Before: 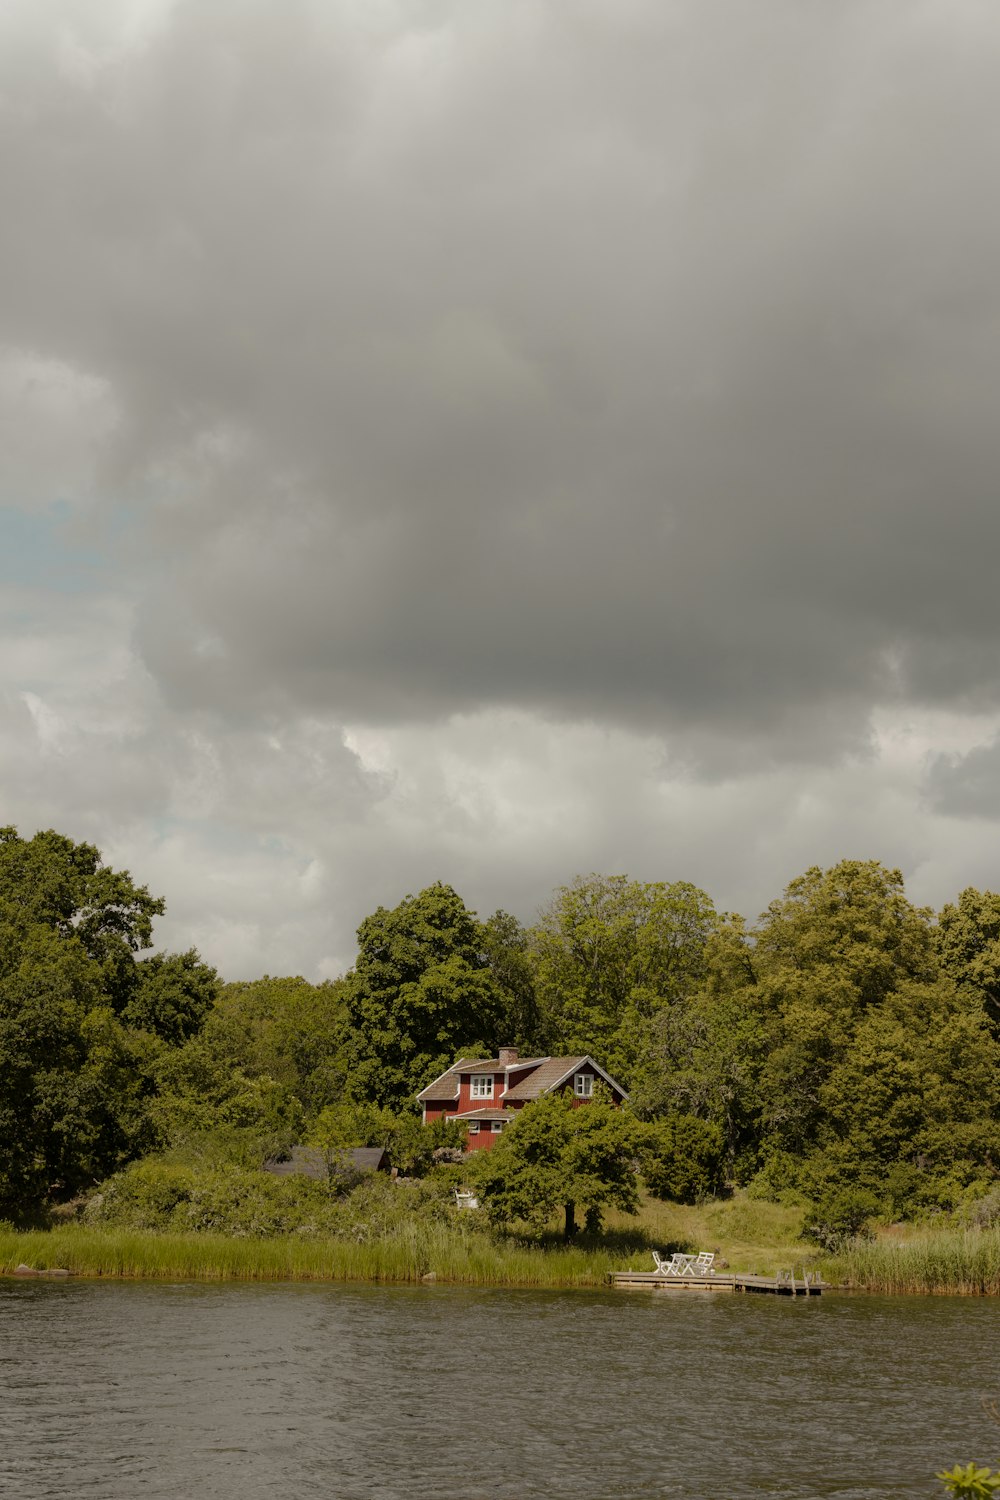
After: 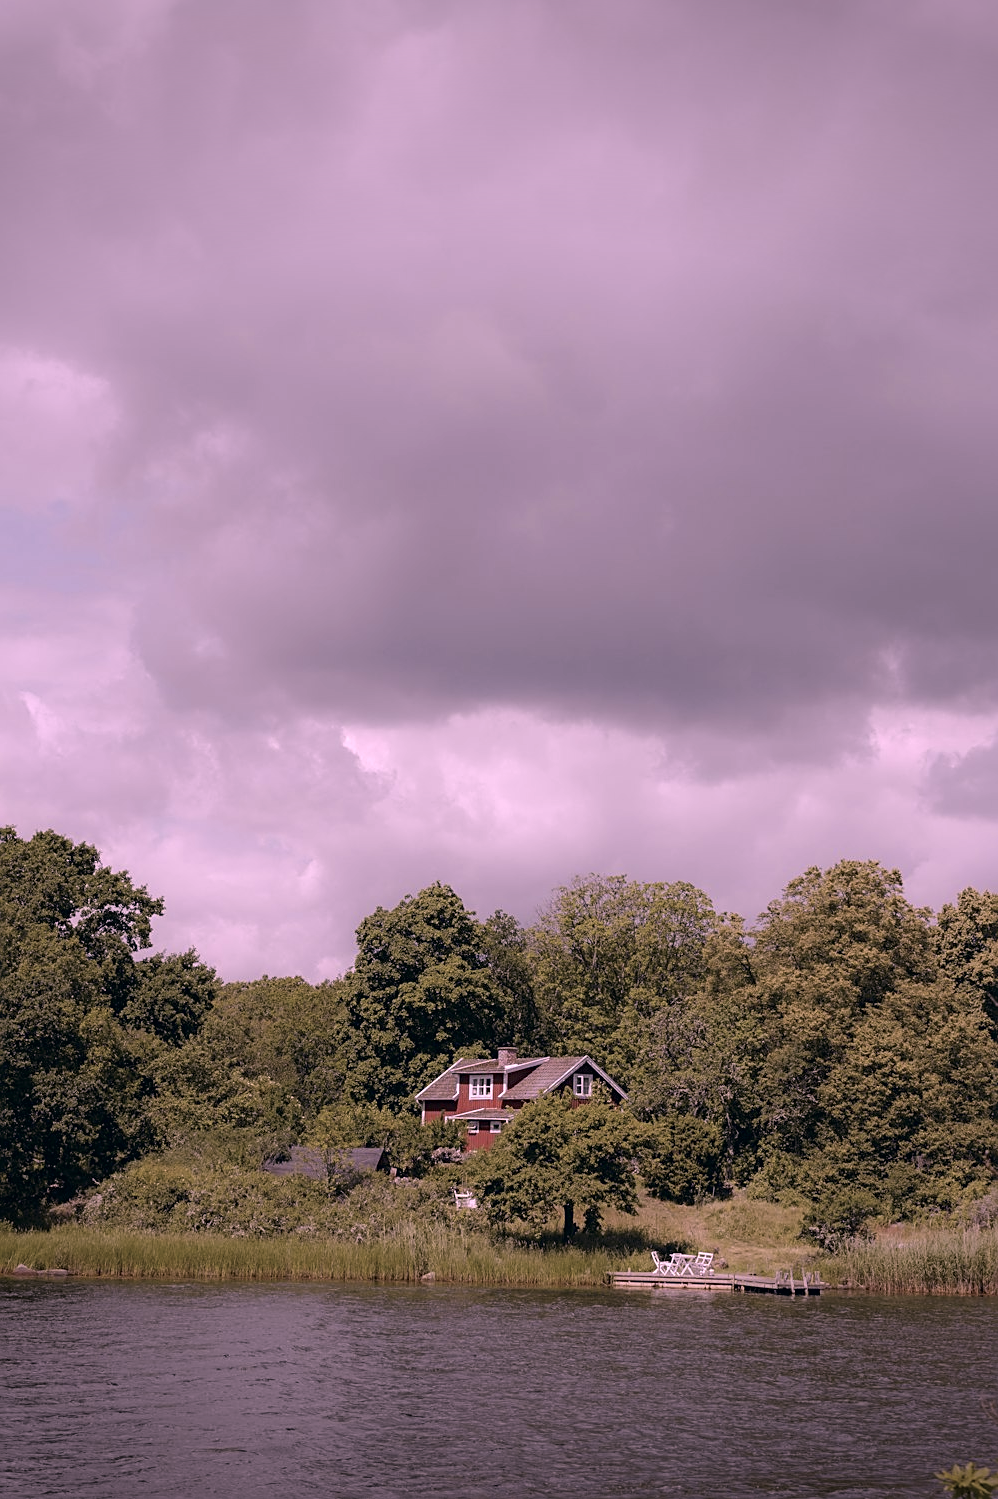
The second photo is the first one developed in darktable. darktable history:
color correction: highlights a* 5.44, highlights b* 5.34, shadows a* -3.99, shadows b* -5.06
crop: left 0.183%
sharpen: on, module defaults
vignetting: fall-off start 100.86%, saturation -0.031, width/height ratio 1.32
exposure: exposure 0.164 EV, compensate highlight preservation false
color calibration: output R [1.107, -0.012, -0.003, 0], output B [0, 0, 1.308, 0], x 0.37, y 0.382, temperature 4315.11 K
contrast brightness saturation: contrast 0.063, brightness -0.009, saturation -0.224
